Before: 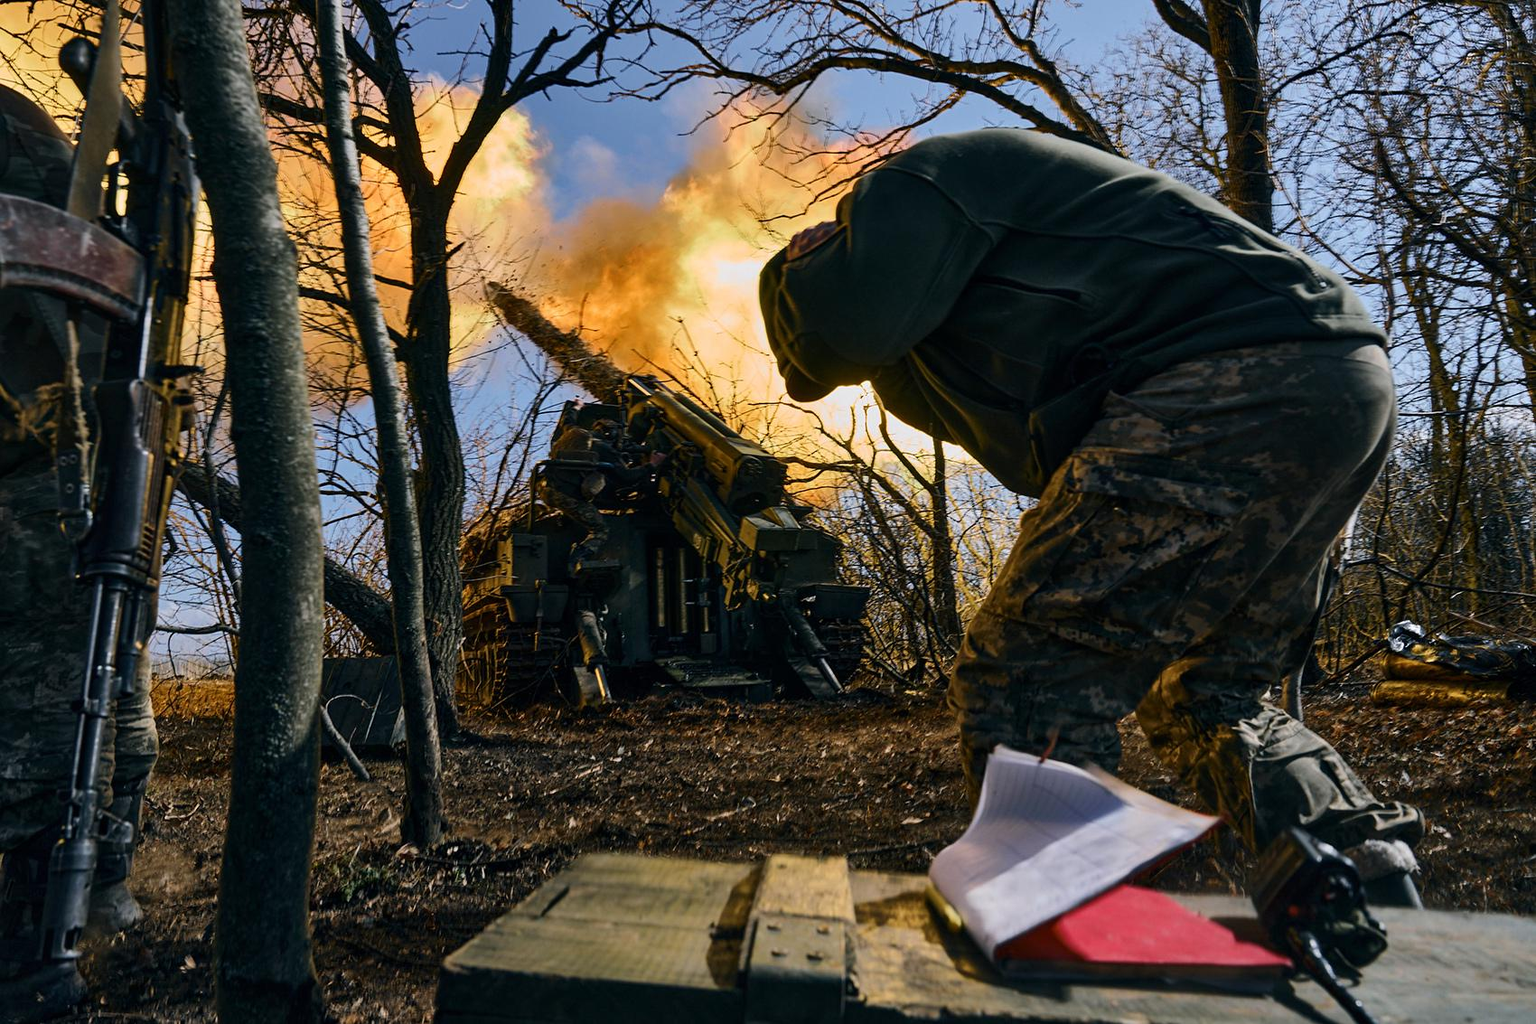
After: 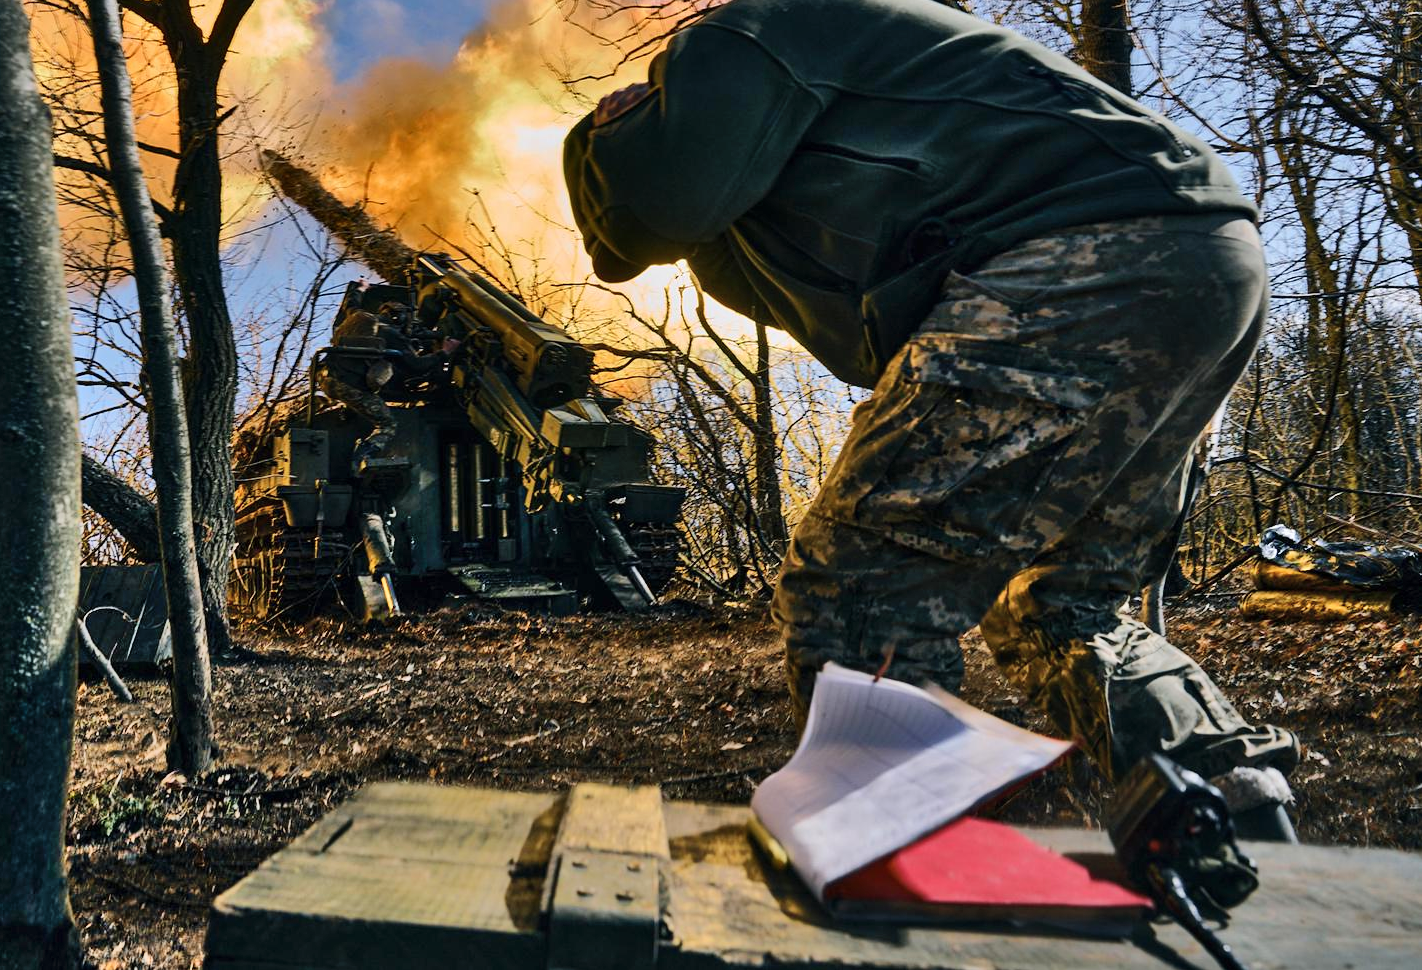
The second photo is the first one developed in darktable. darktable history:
exposure: compensate exposure bias true, compensate highlight preservation false
shadows and highlights: shadows 61.1, highlights -60.22, soften with gaussian
crop: left 16.313%, top 14.312%
